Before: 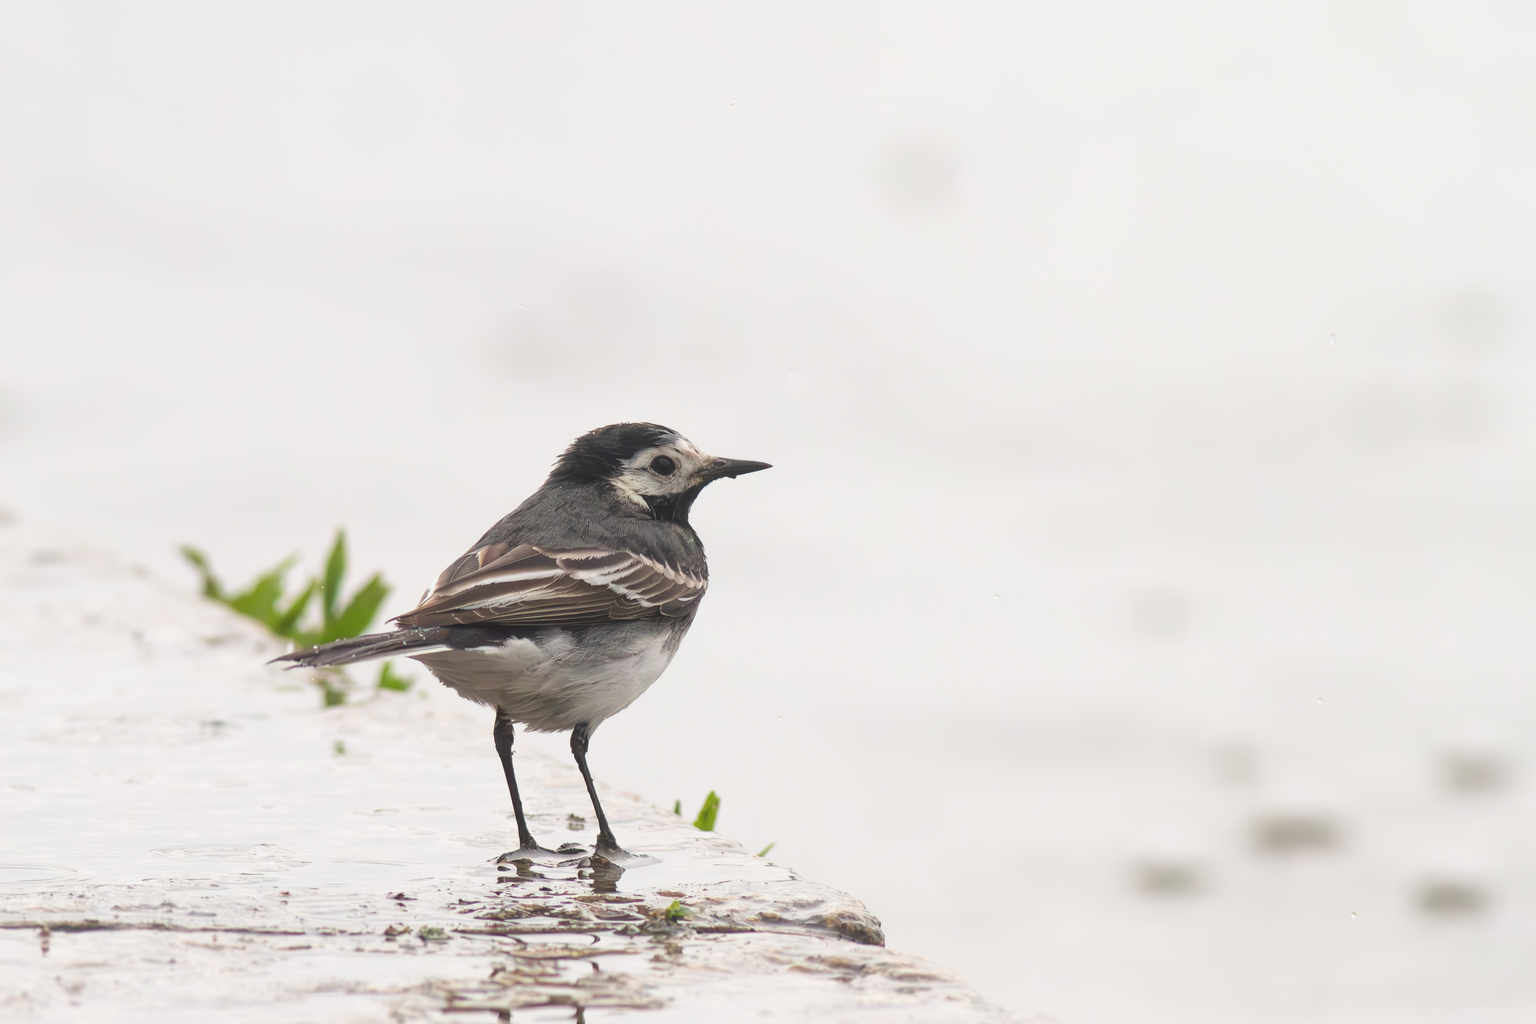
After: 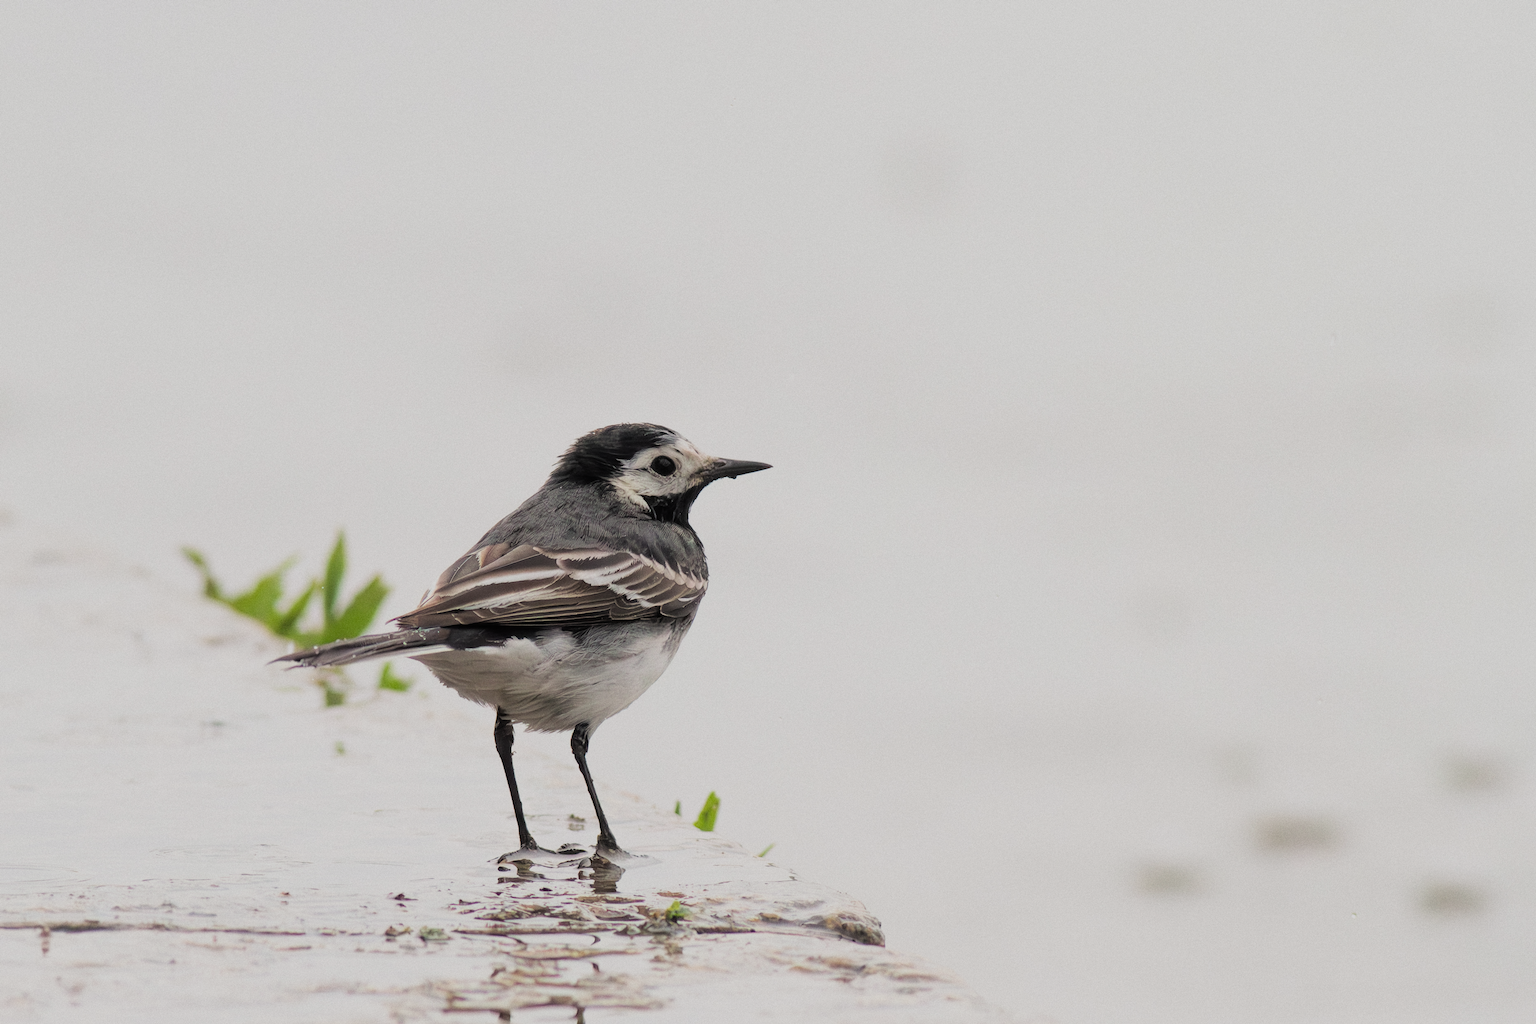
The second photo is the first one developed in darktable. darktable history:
grain: coarseness 0.09 ISO
filmic rgb: black relative exposure -4.14 EV, white relative exposure 5.1 EV, hardness 2.11, contrast 1.165
